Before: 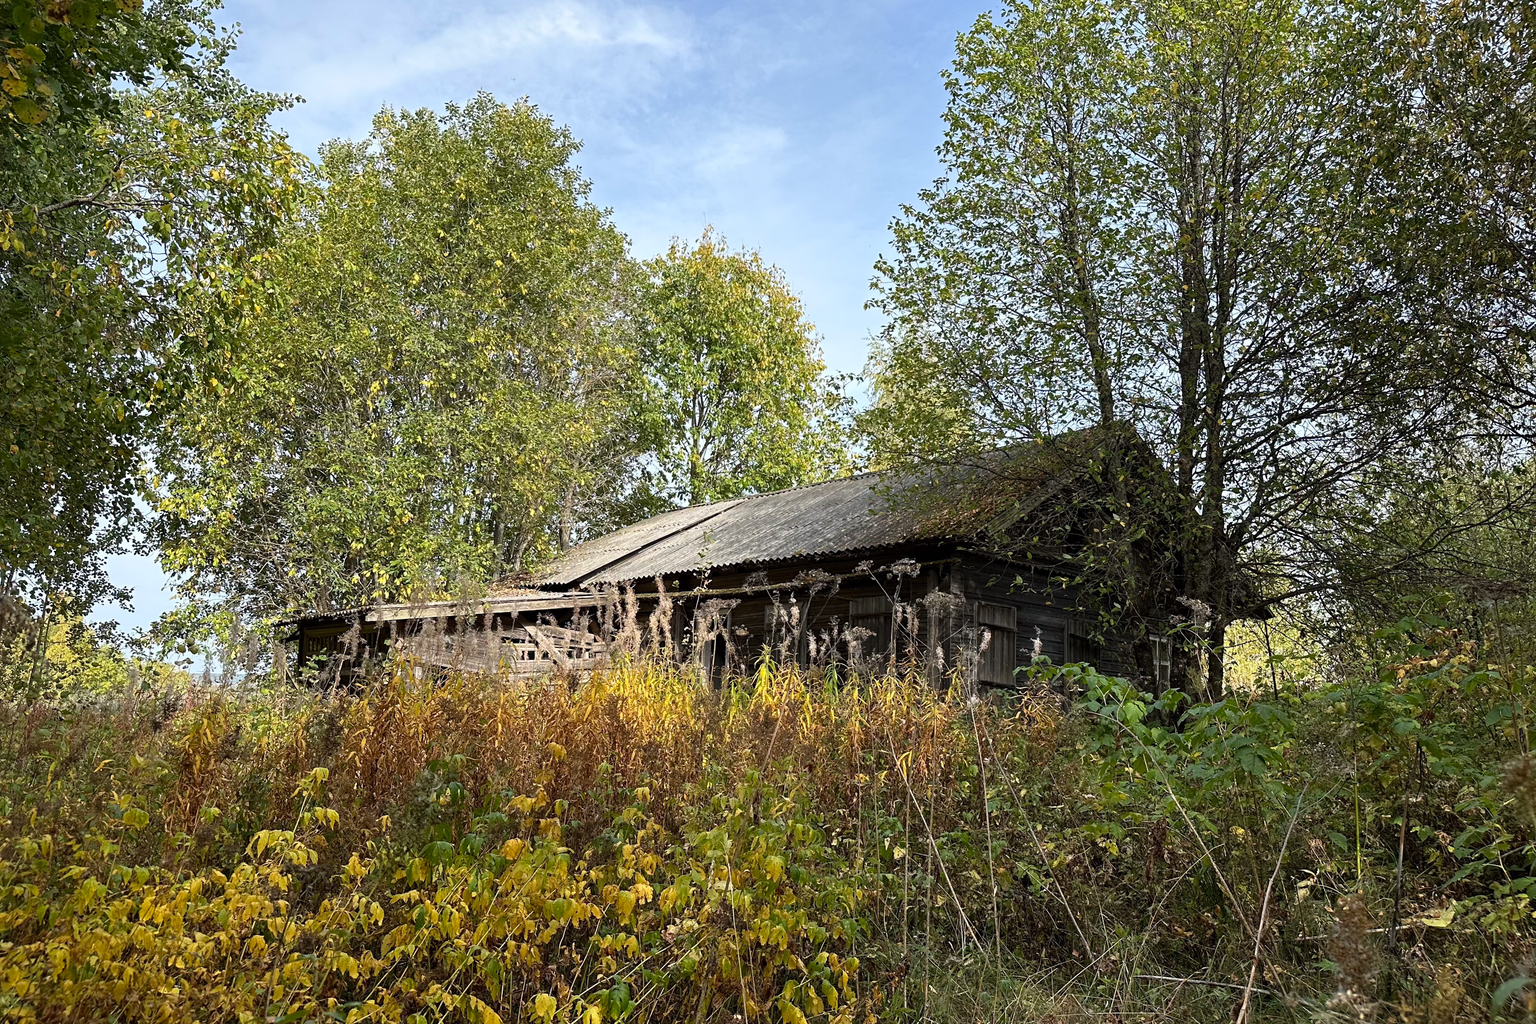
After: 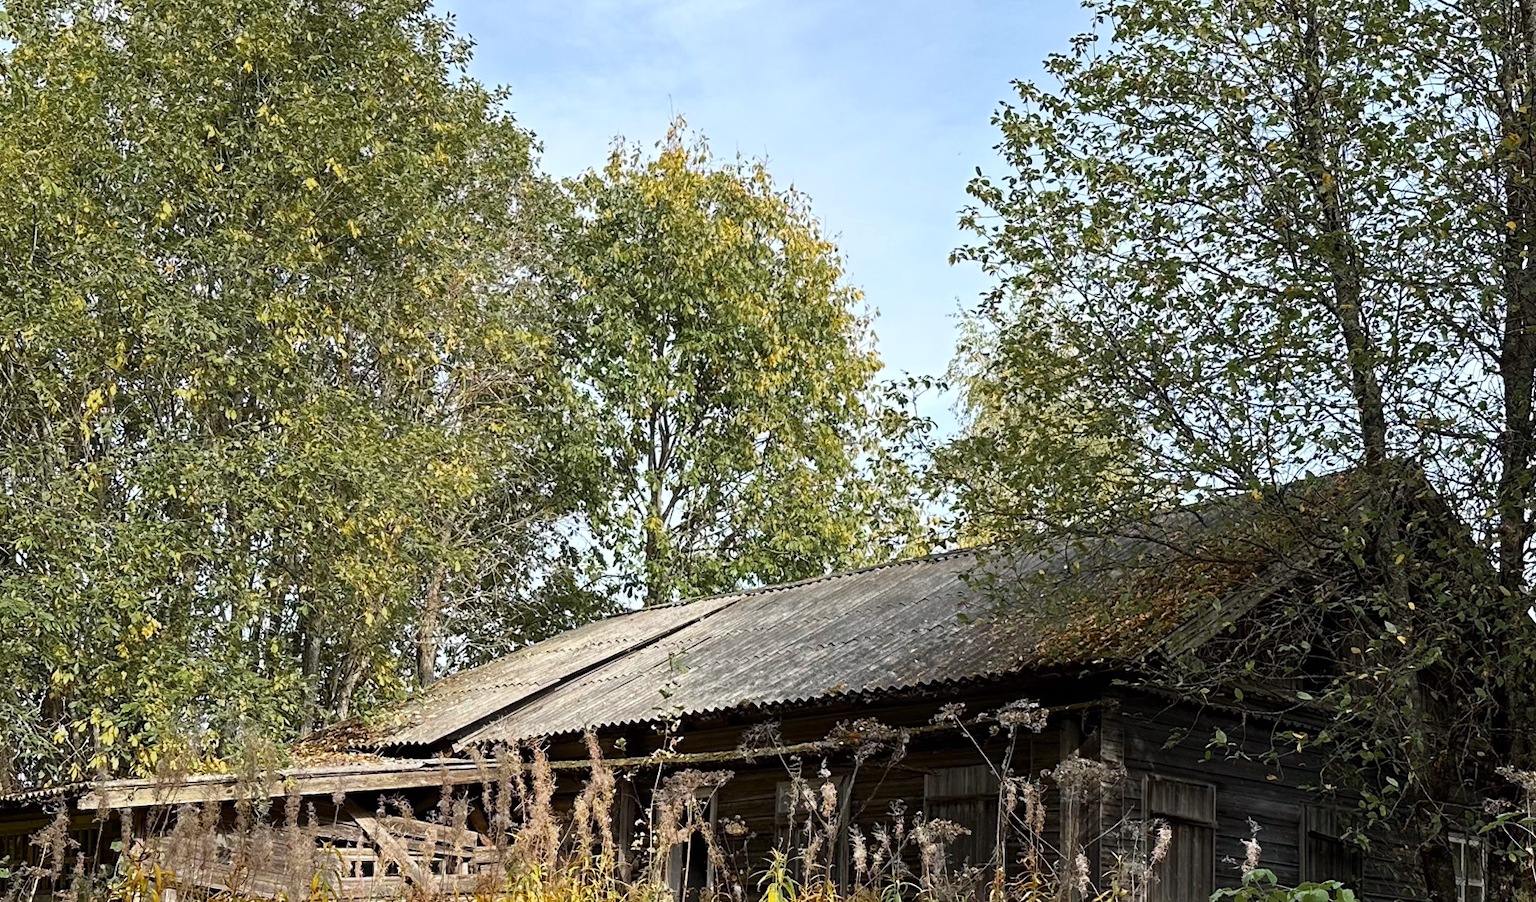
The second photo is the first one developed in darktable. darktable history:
crop: left 20.932%, top 15.471%, right 21.848%, bottom 34.081%
color zones: curves: ch0 [(0.11, 0.396) (0.195, 0.36) (0.25, 0.5) (0.303, 0.412) (0.357, 0.544) (0.75, 0.5) (0.967, 0.328)]; ch1 [(0, 0.468) (0.112, 0.512) (0.202, 0.6) (0.25, 0.5) (0.307, 0.352) (0.357, 0.544) (0.75, 0.5) (0.963, 0.524)]
